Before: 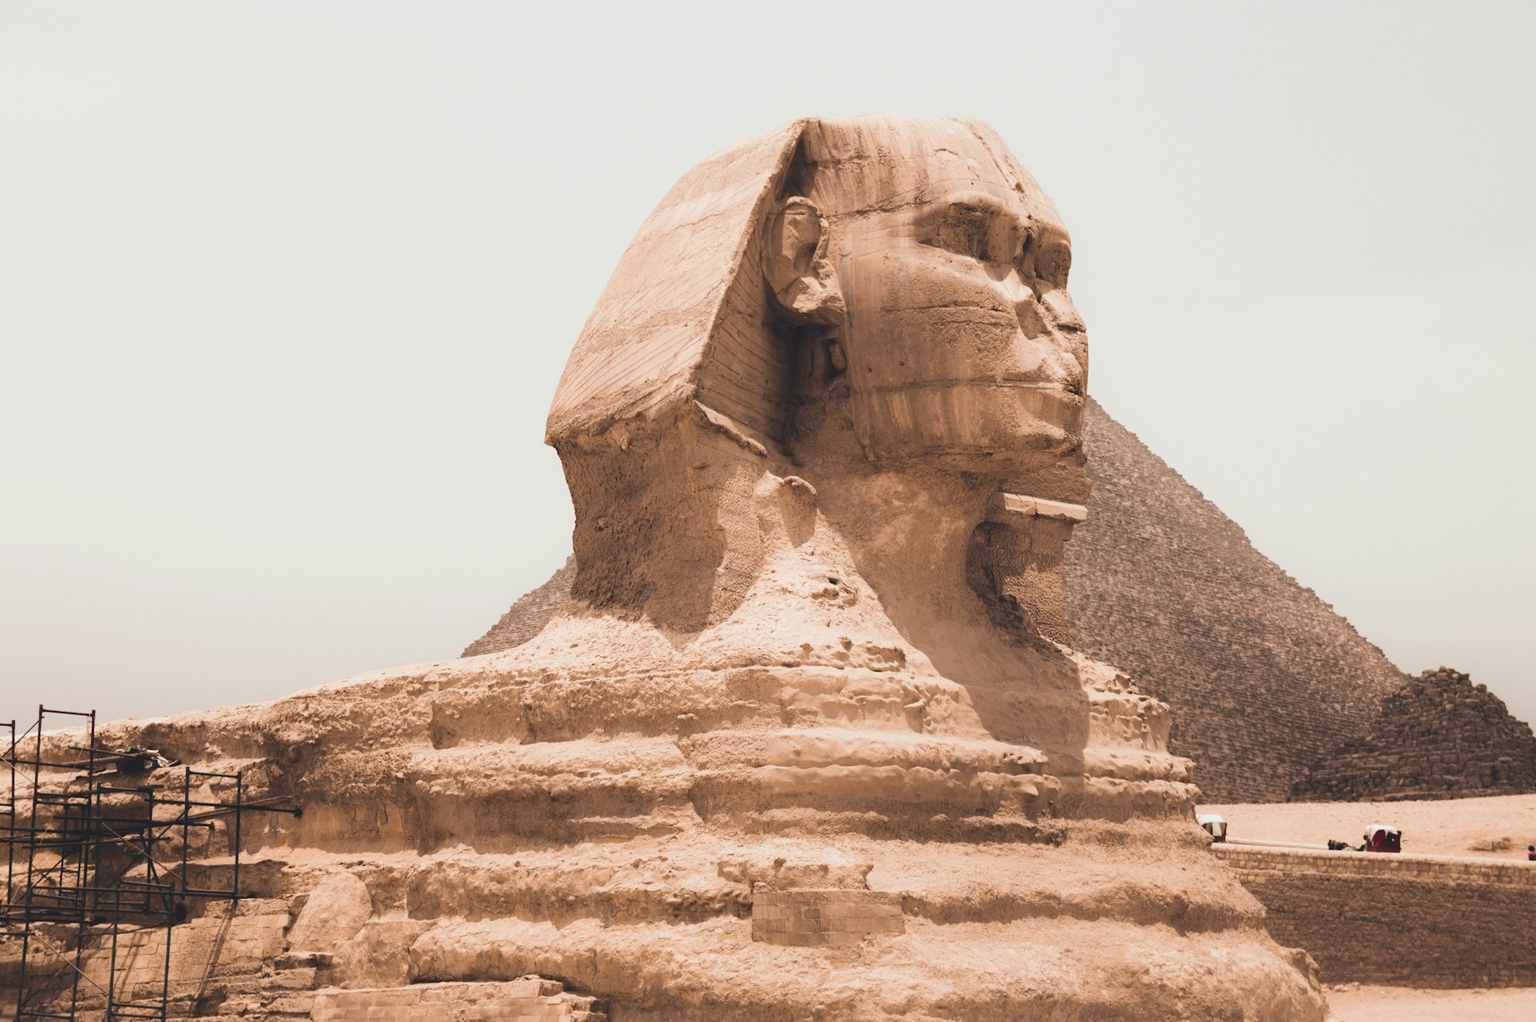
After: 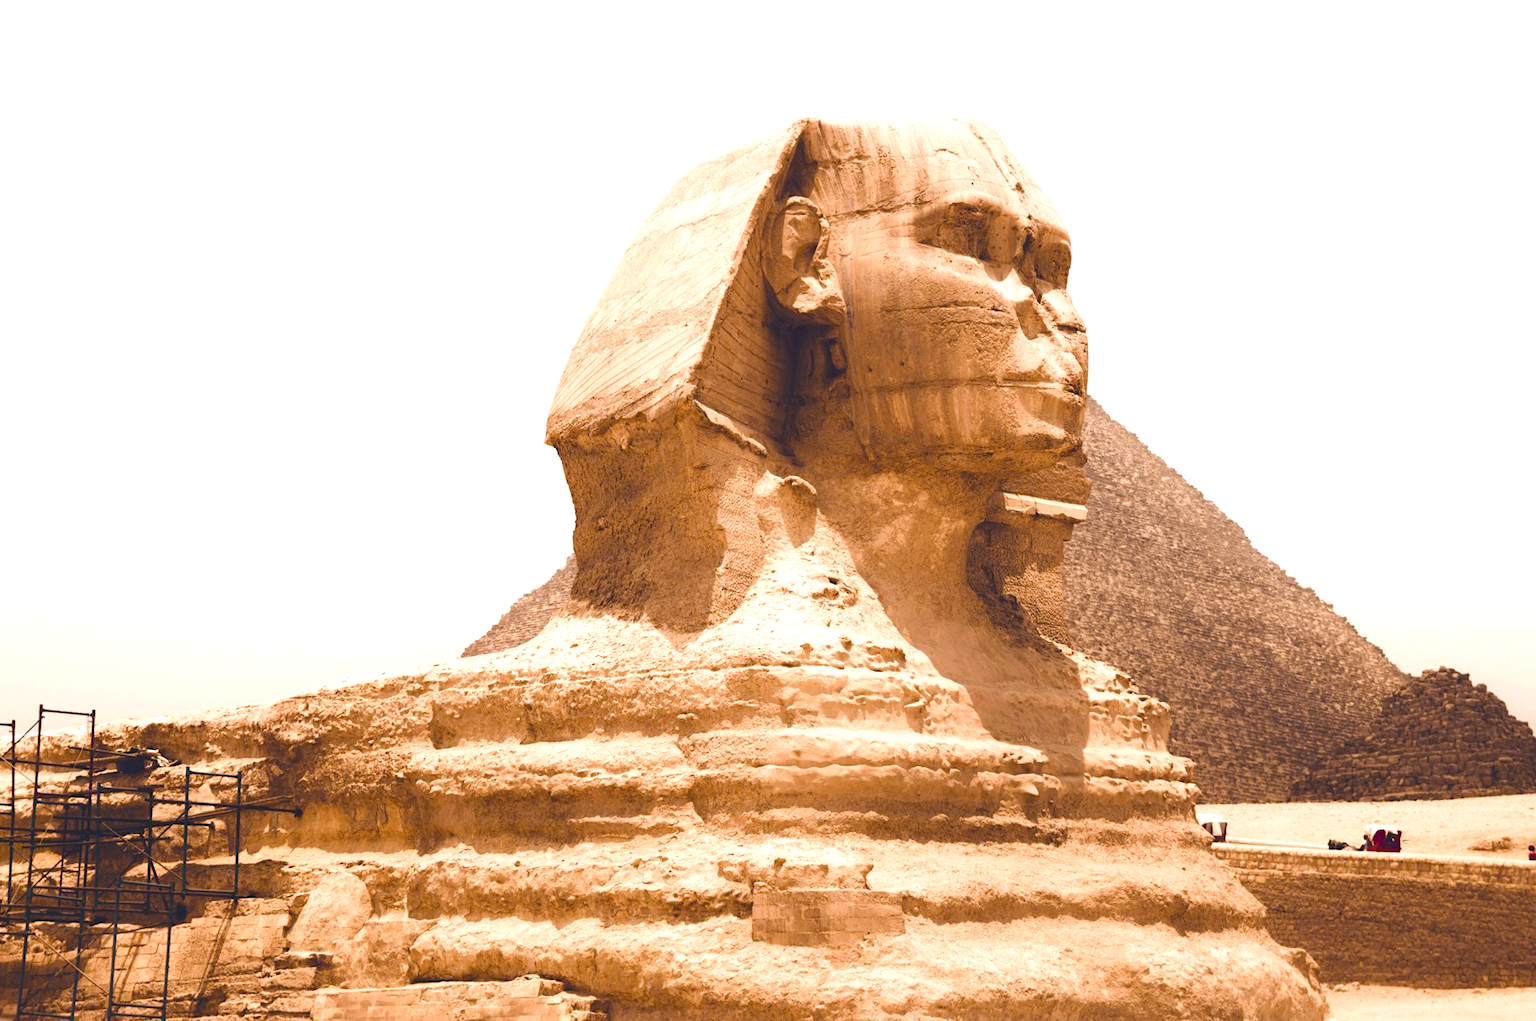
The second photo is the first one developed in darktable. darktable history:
color balance rgb: shadows lift › chroma 3.235%, shadows lift › hue 280.73°, highlights gain › luminance 14.559%, linear chroma grading › shadows 31.559%, linear chroma grading › global chroma -2.337%, linear chroma grading › mid-tones 4.138%, perceptual saturation grading › global saturation 20%, perceptual saturation grading › highlights -25.719%, perceptual saturation grading › shadows 24.713%, perceptual brilliance grading › global brilliance 11.6%, global vibrance 30.265%
